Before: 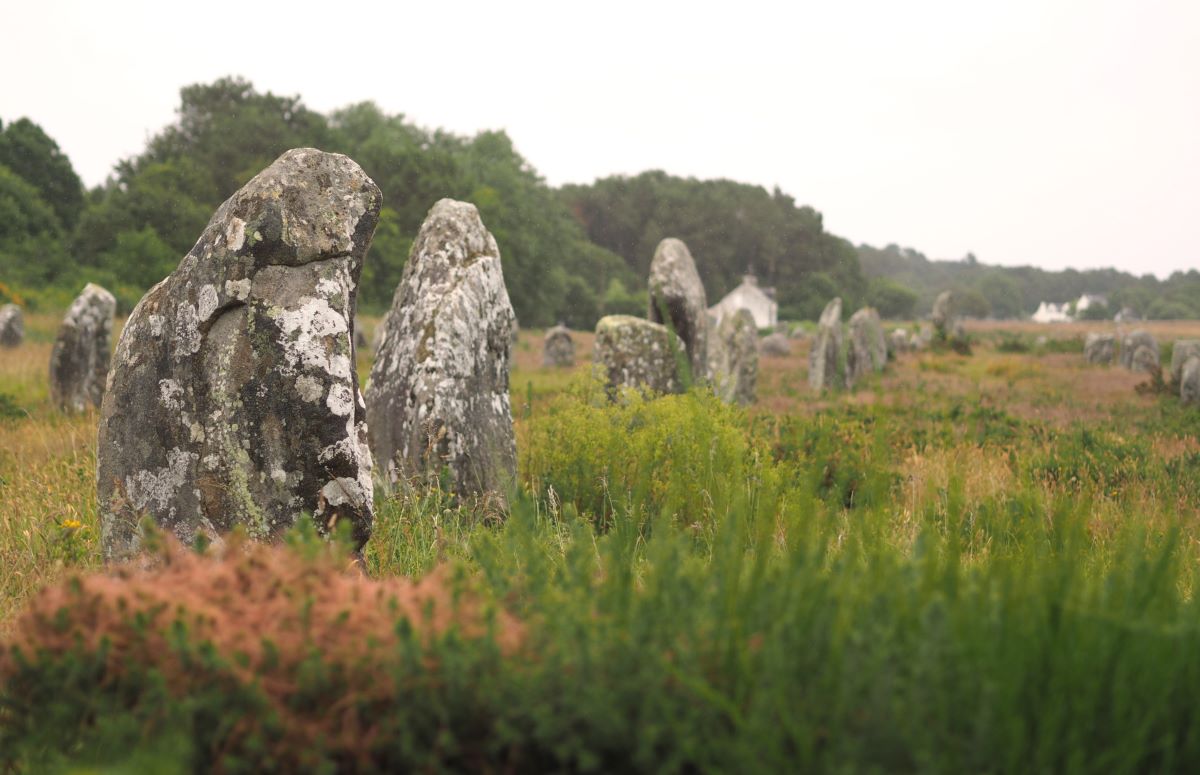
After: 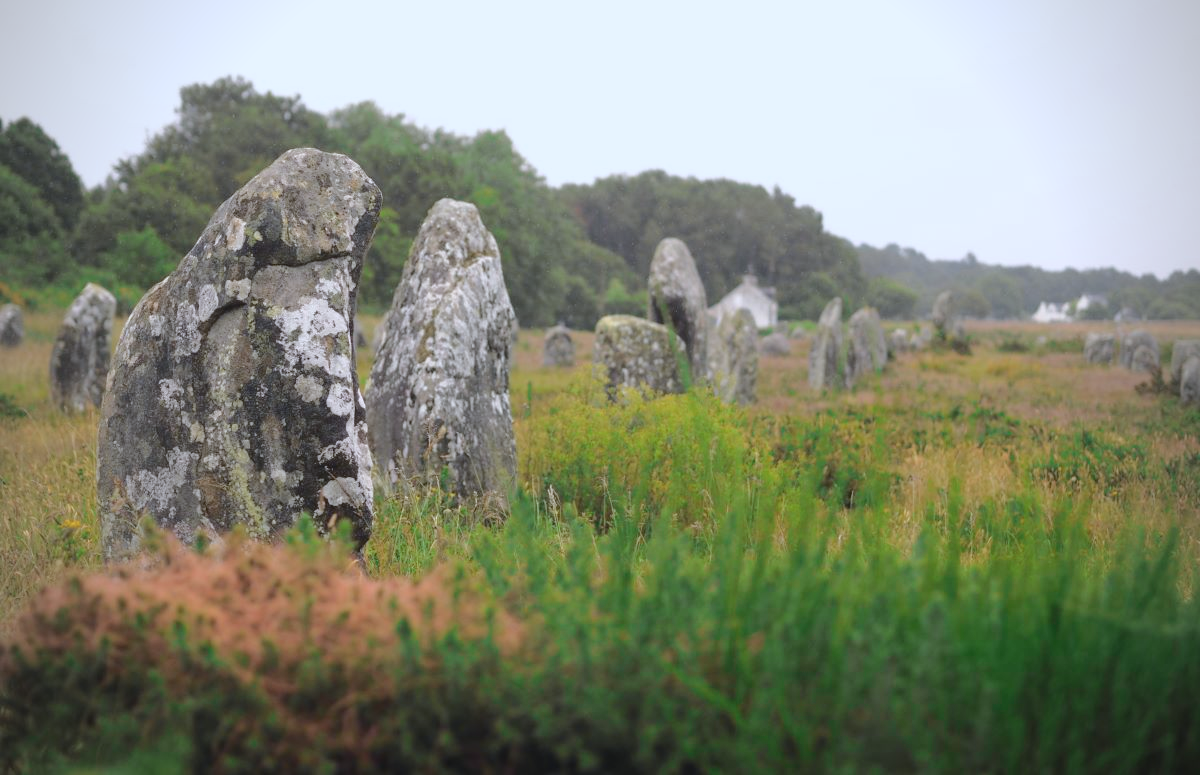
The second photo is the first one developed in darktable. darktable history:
tone curve: curves: ch0 [(0, 0.026) (0.175, 0.178) (0.463, 0.502) (0.796, 0.764) (1, 0.961)]; ch1 [(0, 0) (0.437, 0.398) (0.469, 0.472) (0.505, 0.504) (0.553, 0.552) (1, 1)]; ch2 [(0, 0) (0.505, 0.495) (0.579, 0.579) (1, 1)], color space Lab, independent channels, preserve colors none
vignetting: on, module defaults
white balance: red 0.954, blue 1.079
